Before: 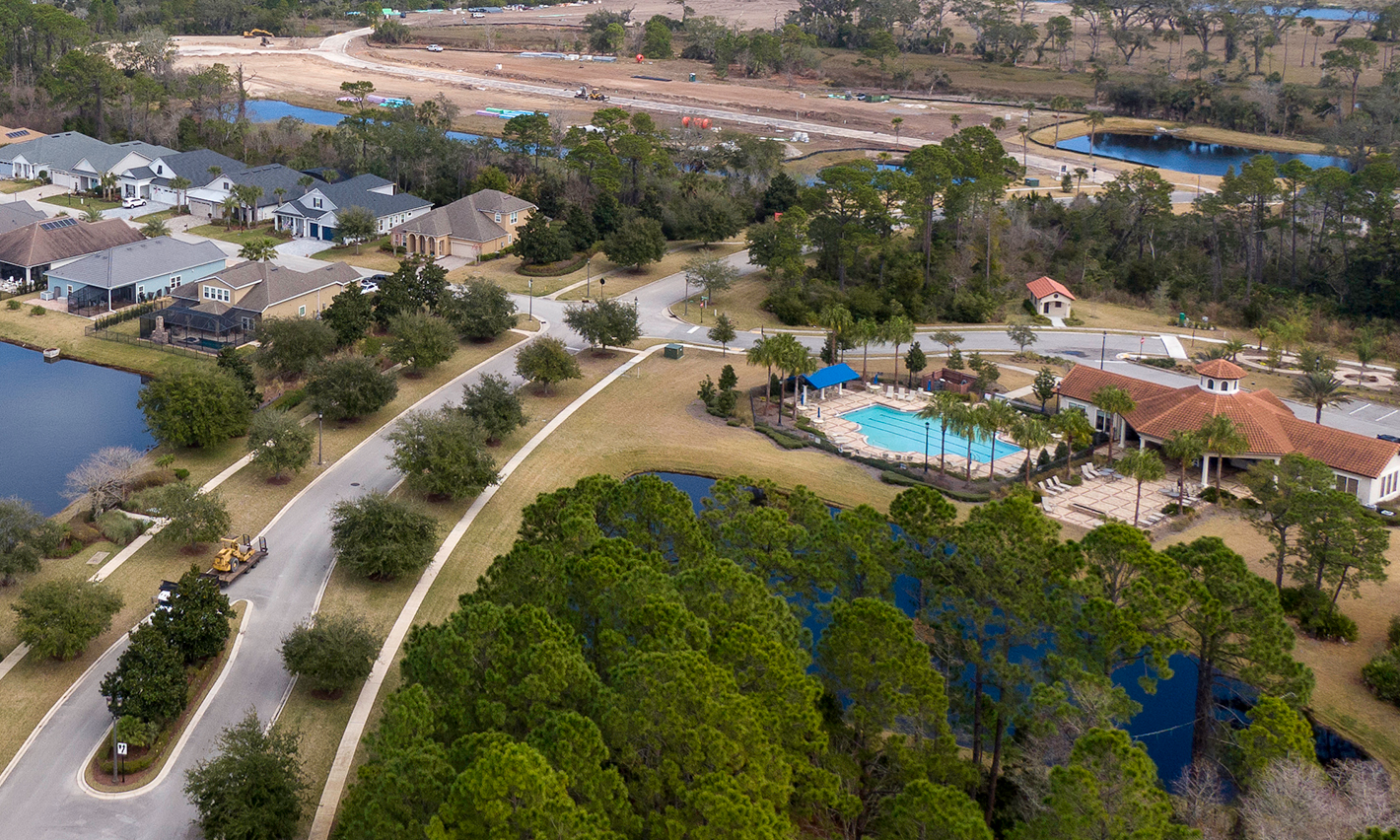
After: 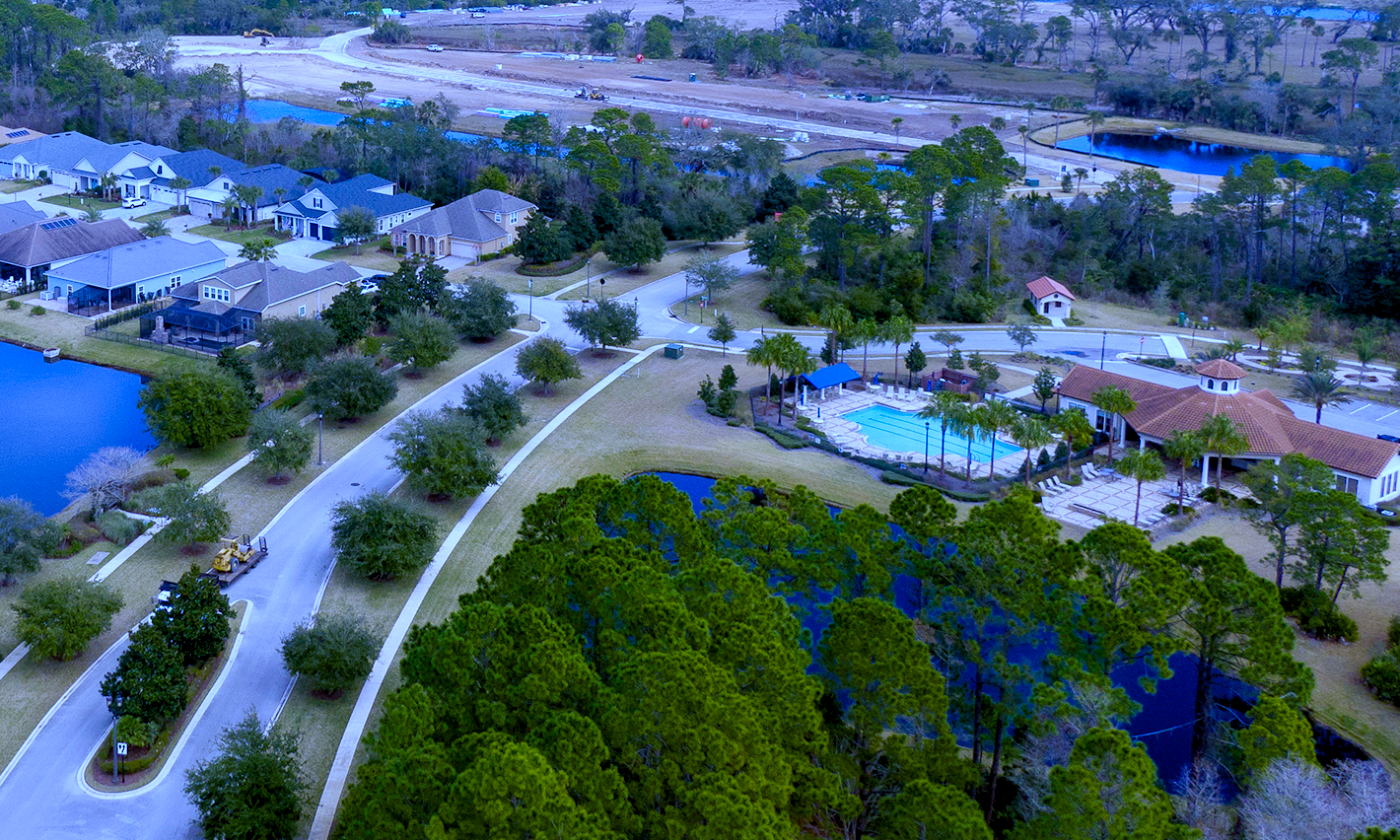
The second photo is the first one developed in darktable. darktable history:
color balance rgb: shadows lift › chroma 1%, shadows lift › hue 240.84°, highlights gain › chroma 2%, highlights gain › hue 73.2°, global offset › luminance -0.5%, perceptual saturation grading › global saturation 20%, perceptual saturation grading › highlights -25%, perceptual saturation grading › shadows 50%, global vibrance 15%
white balance: red 0.766, blue 1.537
